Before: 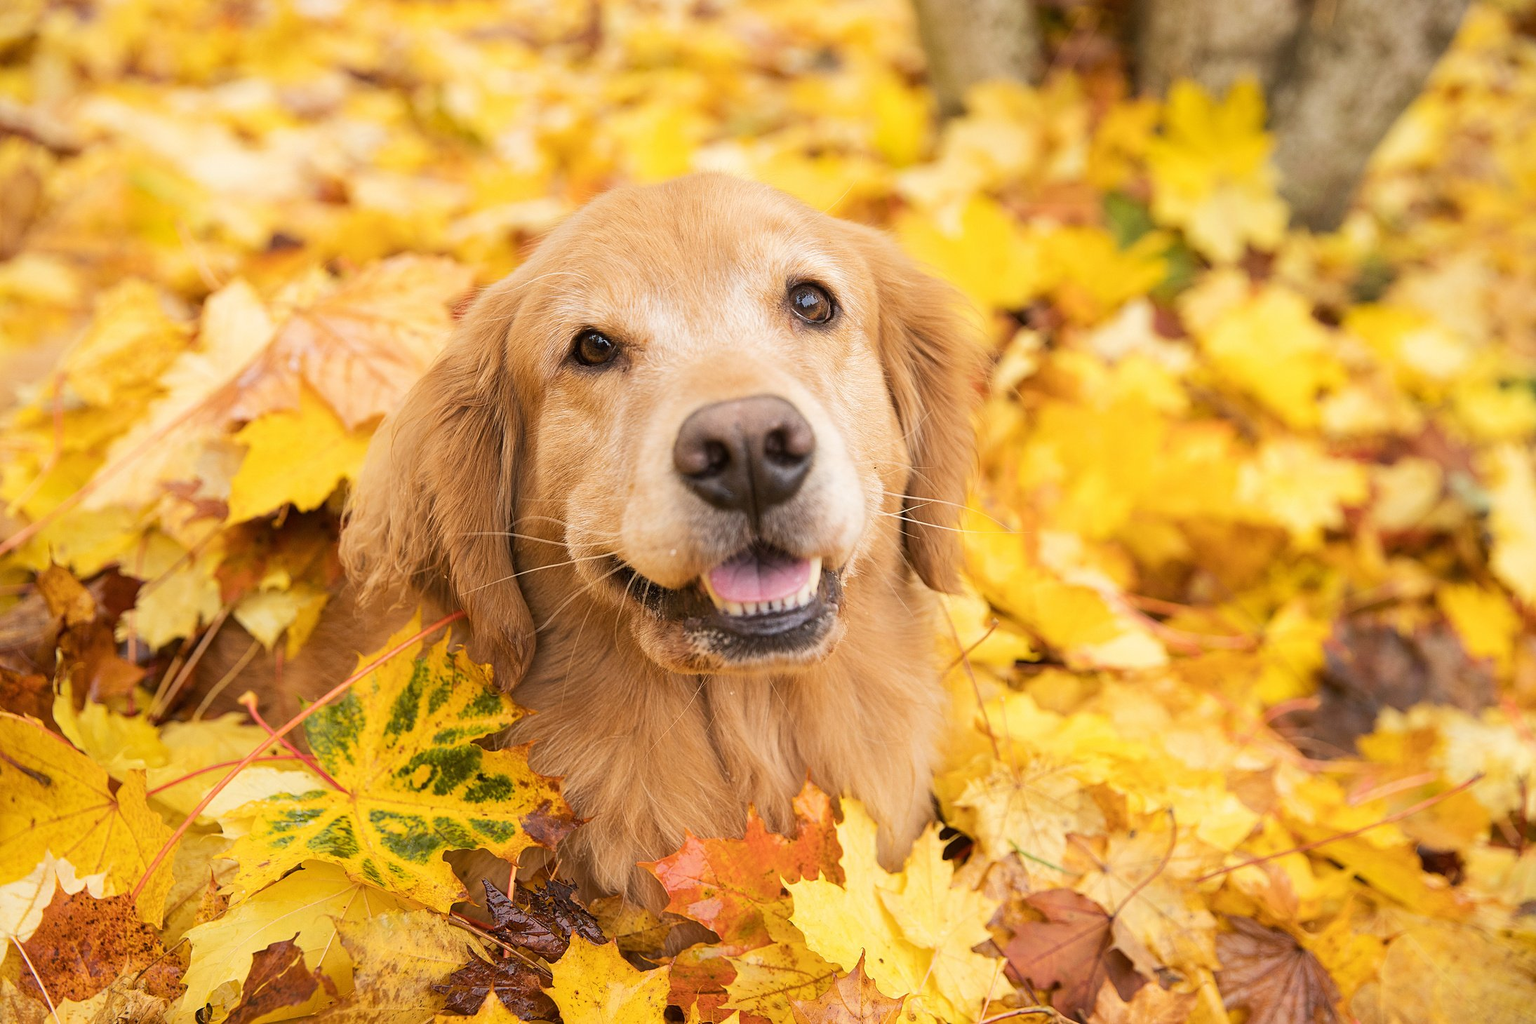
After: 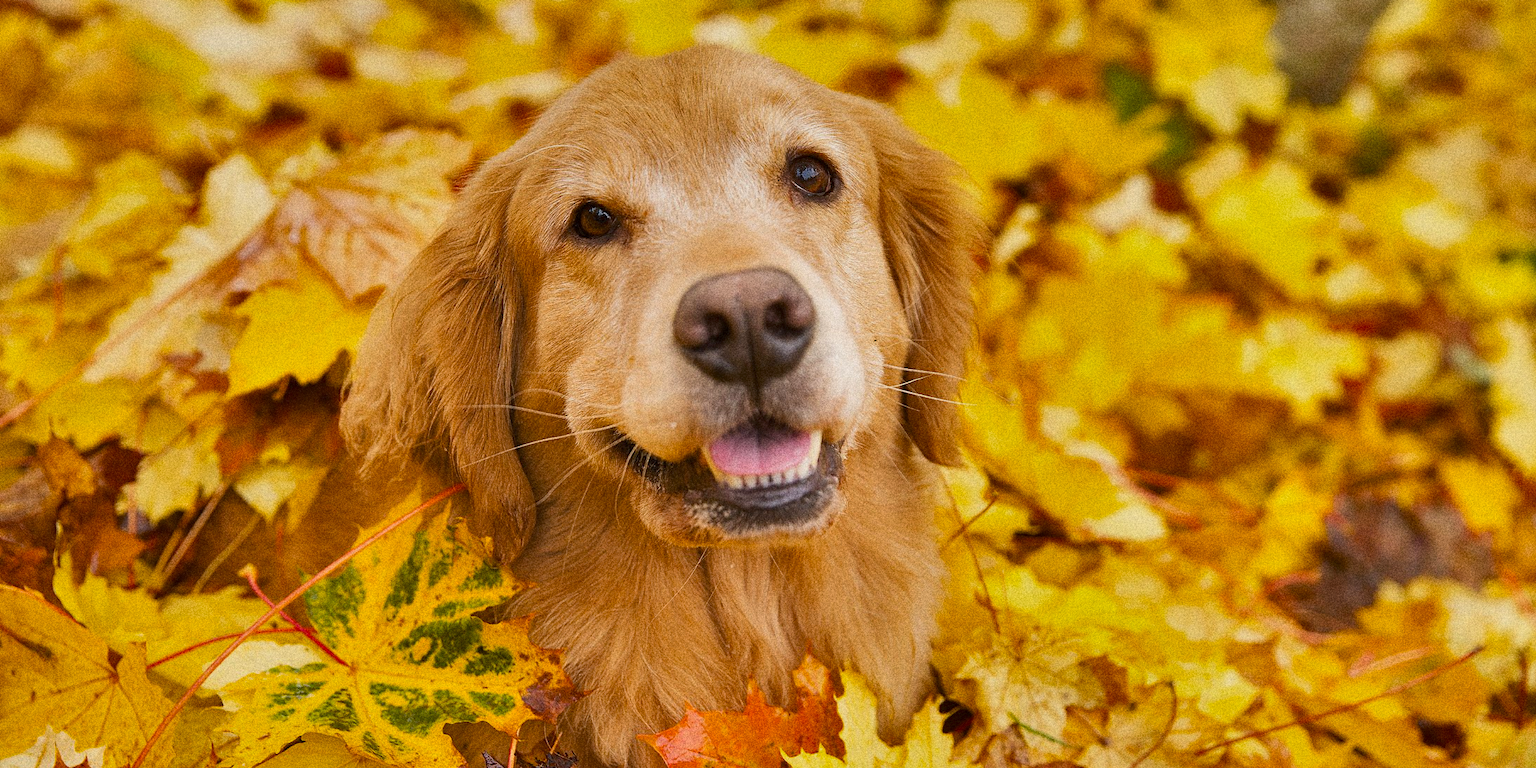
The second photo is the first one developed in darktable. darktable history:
crop and rotate: top 12.5%, bottom 12.5%
color balance rgb: linear chroma grading › shadows -8%, linear chroma grading › global chroma 10%, perceptual saturation grading › global saturation 2%, perceptual saturation grading › highlights -2%, perceptual saturation grading › mid-tones 4%, perceptual saturation grading › shadows 8%, perceptual brilliance grading › global brilliance 2%, perceptual brilliance grading › highlights -4%, global vibrance 16%, saturation formula JzAzBz (2021)
shadows and highlights: white point adjustment -3.64, highlights -63.34, highlights color adjustment 42%, soften with gaussian
grain: coarseness 14.49 ISO, strength 48.04%, mid-tones bias 35%
